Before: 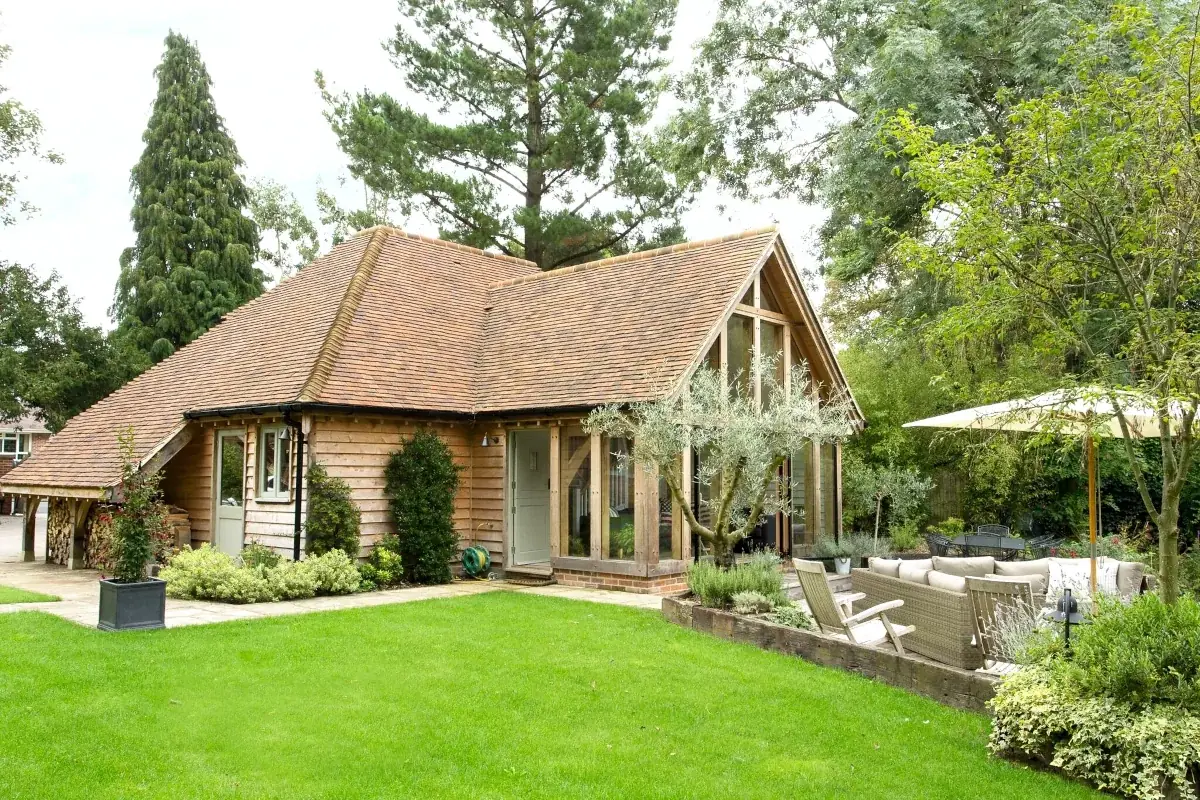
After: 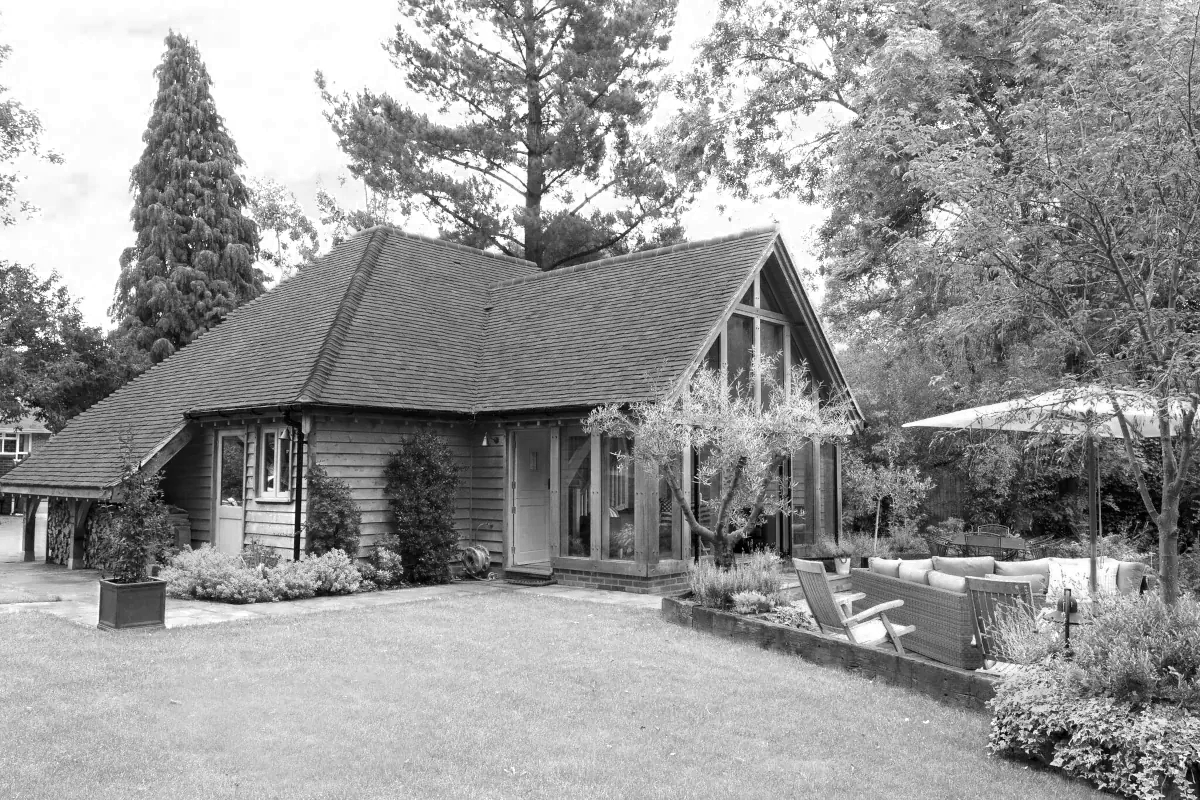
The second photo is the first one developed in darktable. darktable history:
base curve: exposure shift 0, preserve colors none
color zones: curves: ch0 [(0.002, 0.429) (0.121, 0.212) (0.198, 0.113) (0.276, 0.344) (0.331, 0.541) (0.41, 0.56) (0.482, 0.289) (0.619, 0.227) (0.721, 0.18) (0.821, 0.435) (0.928, 0.555) (1, 0.587)]; ch1 [(0, 0) (0.143, 0) (0.286, 0) (0.429, 0) (0.571, 0) (0.714, 0) (0.857, 0)]
